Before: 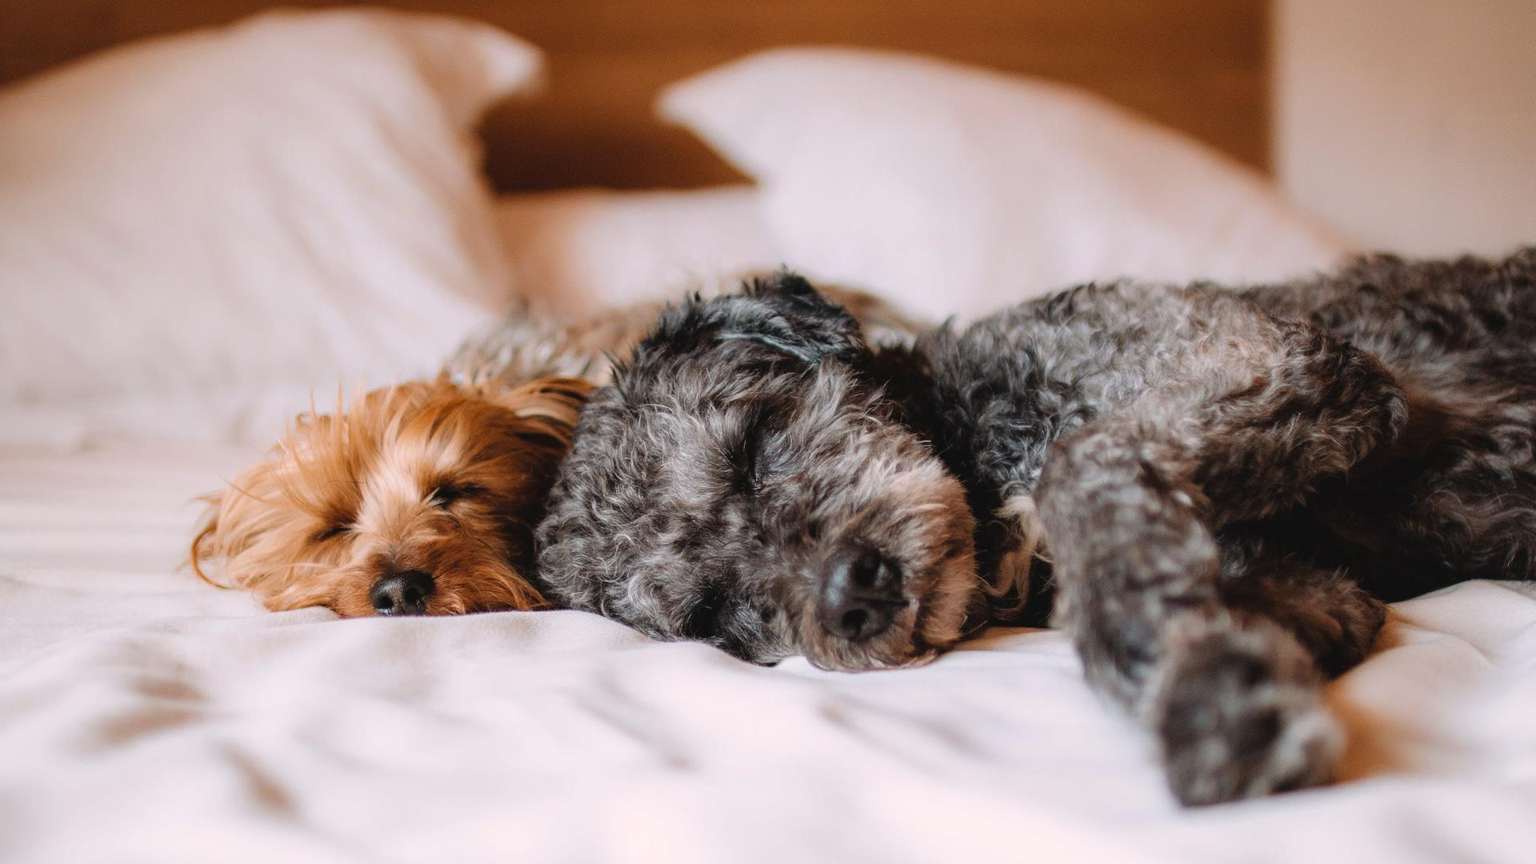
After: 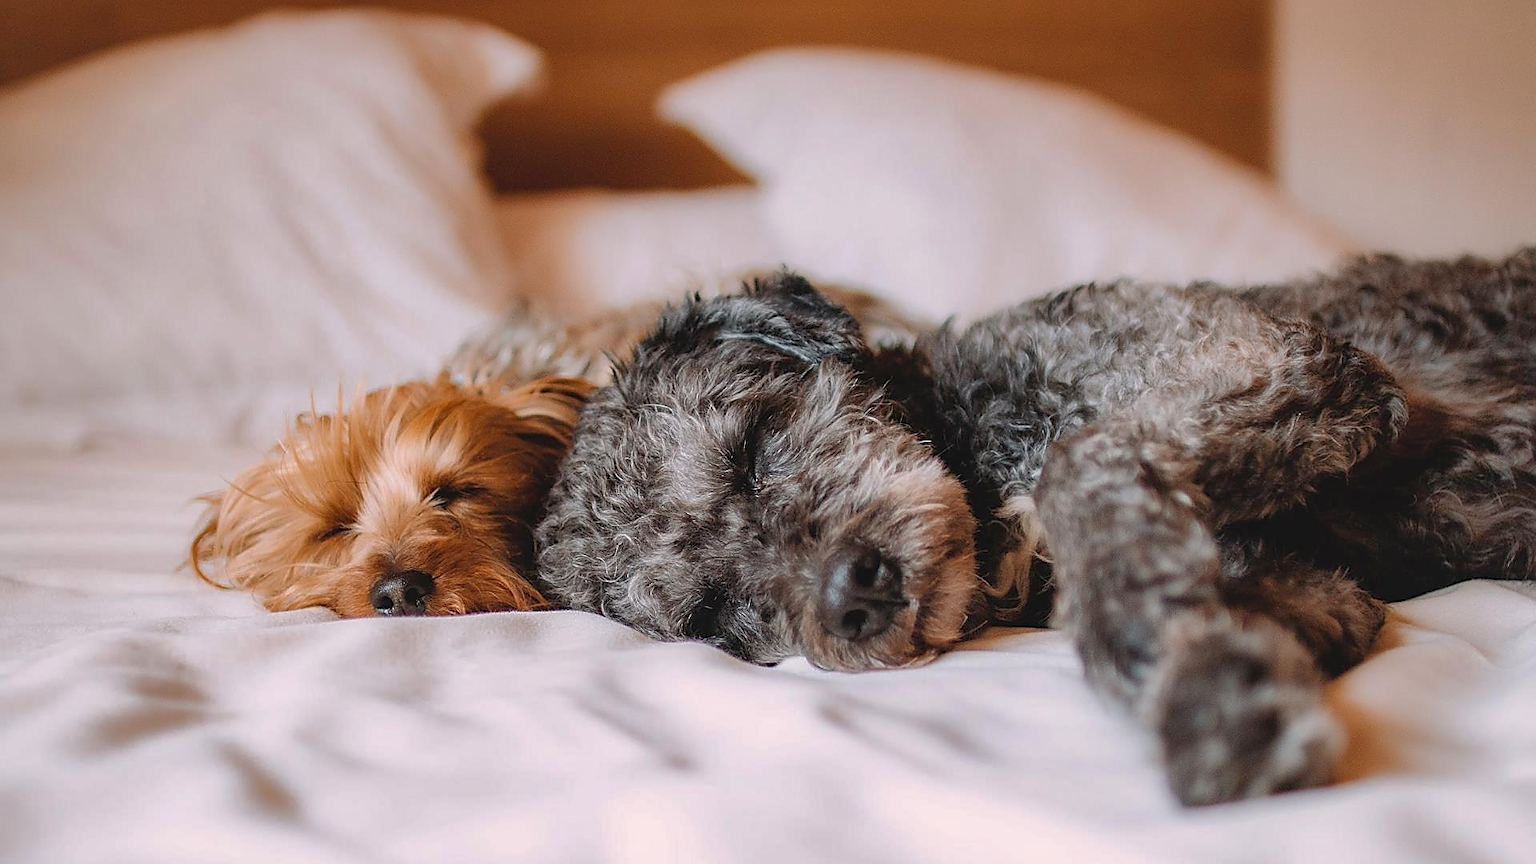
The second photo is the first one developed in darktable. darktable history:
shadows and highlights: on, module defaults
sharpen: radius 1.4, amount 1.25, threshold 0.7
